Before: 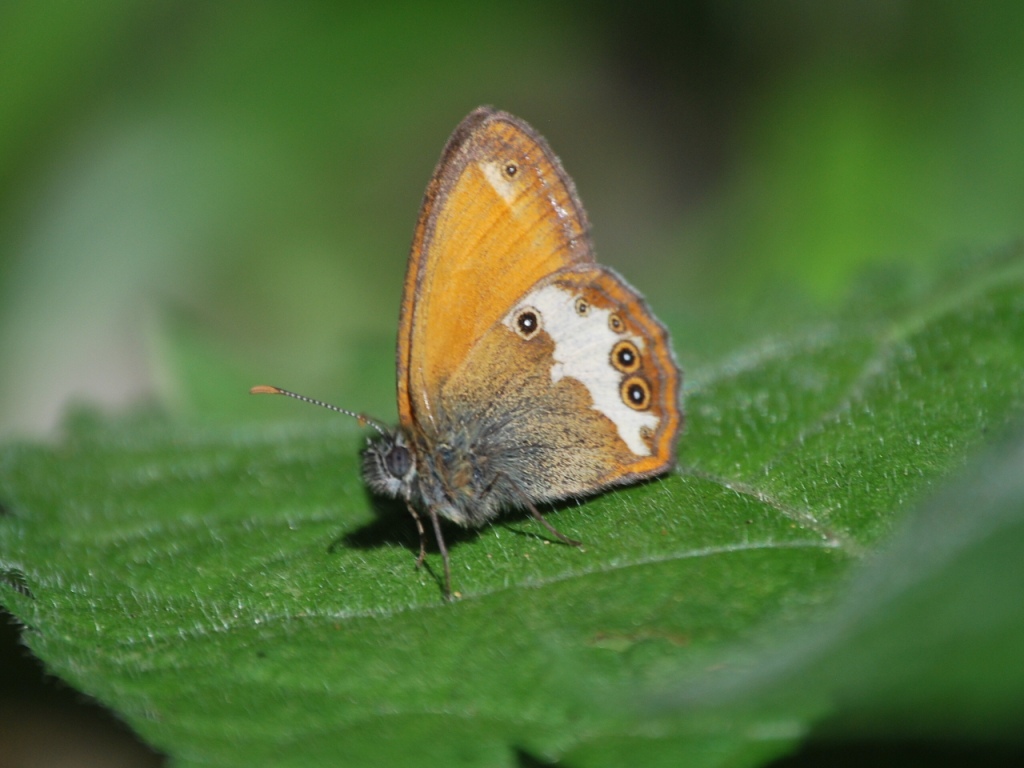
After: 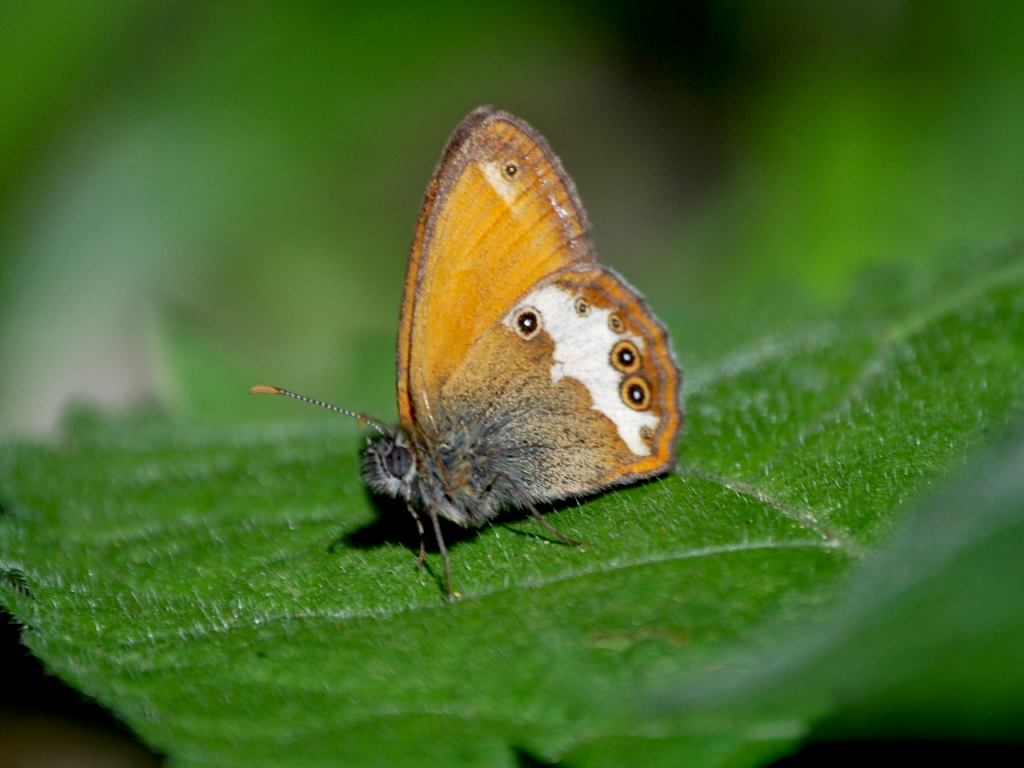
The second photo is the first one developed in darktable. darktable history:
exposure: black level correction 0.011, compensate highlight preservation false
haze removal: compatibility mode true, adaptive false
